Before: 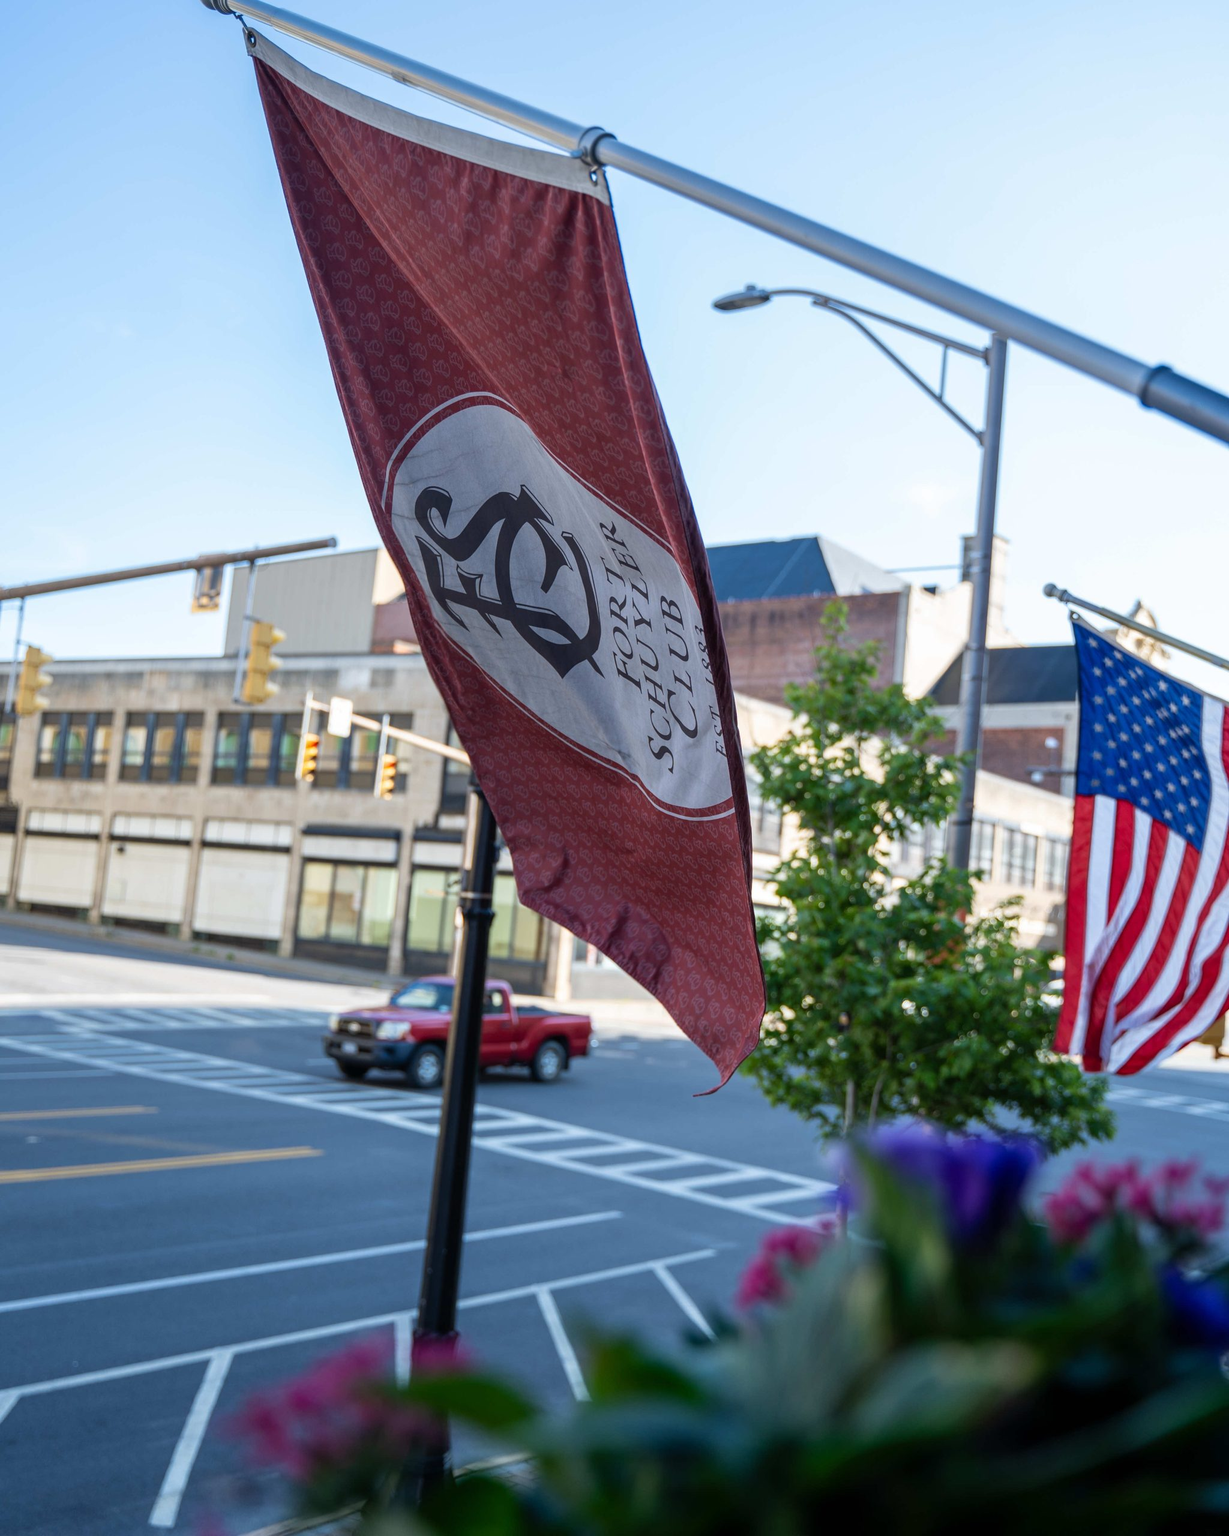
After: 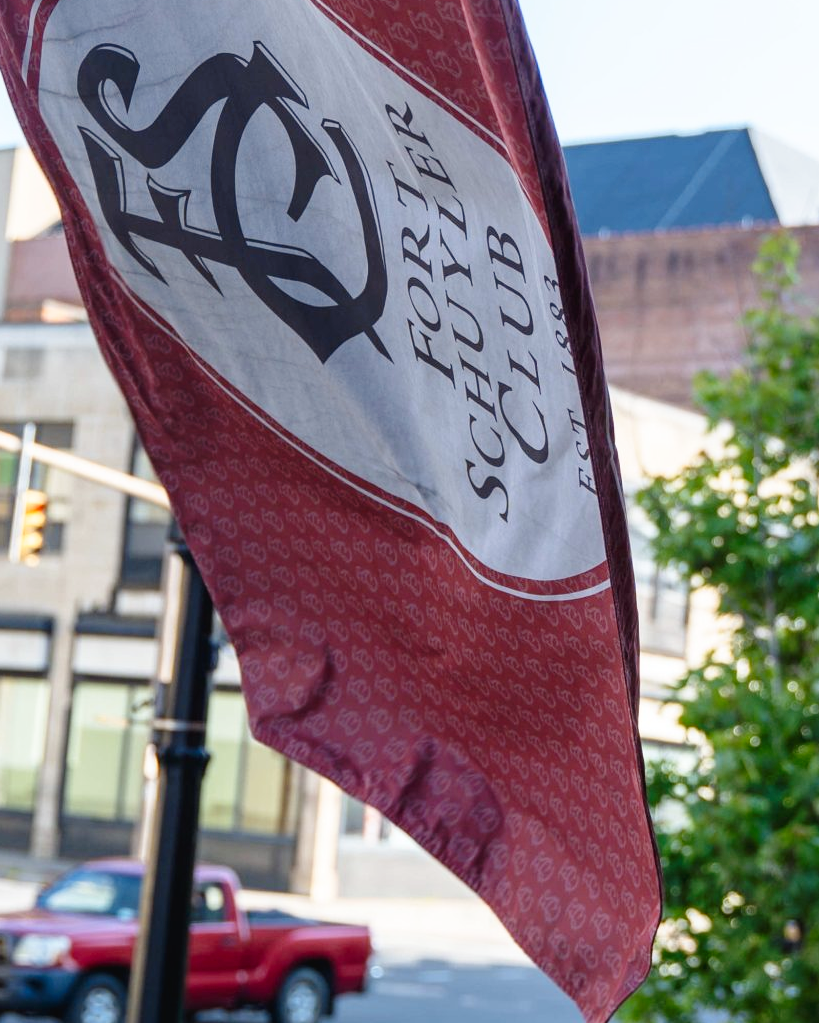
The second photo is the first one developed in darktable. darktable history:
tone curve: curves: ch0 [(0, 0) (0.003, 0.023) (0.011, 0.025) (0.025, 0.029) (0.044, 0.047) (0.069, 0.079) (0.1, 0.113) (0.136, 0.152) (0.177, 0.199) (0.224, 0.26) (0.277, 0.333) (0.335, 0.404) (0.399, 0.48) (0.468, 0.559) (0.543, 0.635) (0.623, 0.713) (0.709, 0.797) (0.801, 0.879) (0.898, 0.953) (1, 1)], preserve colors none
crop: left 30%, top 30%, right 30%, bottom 30%
